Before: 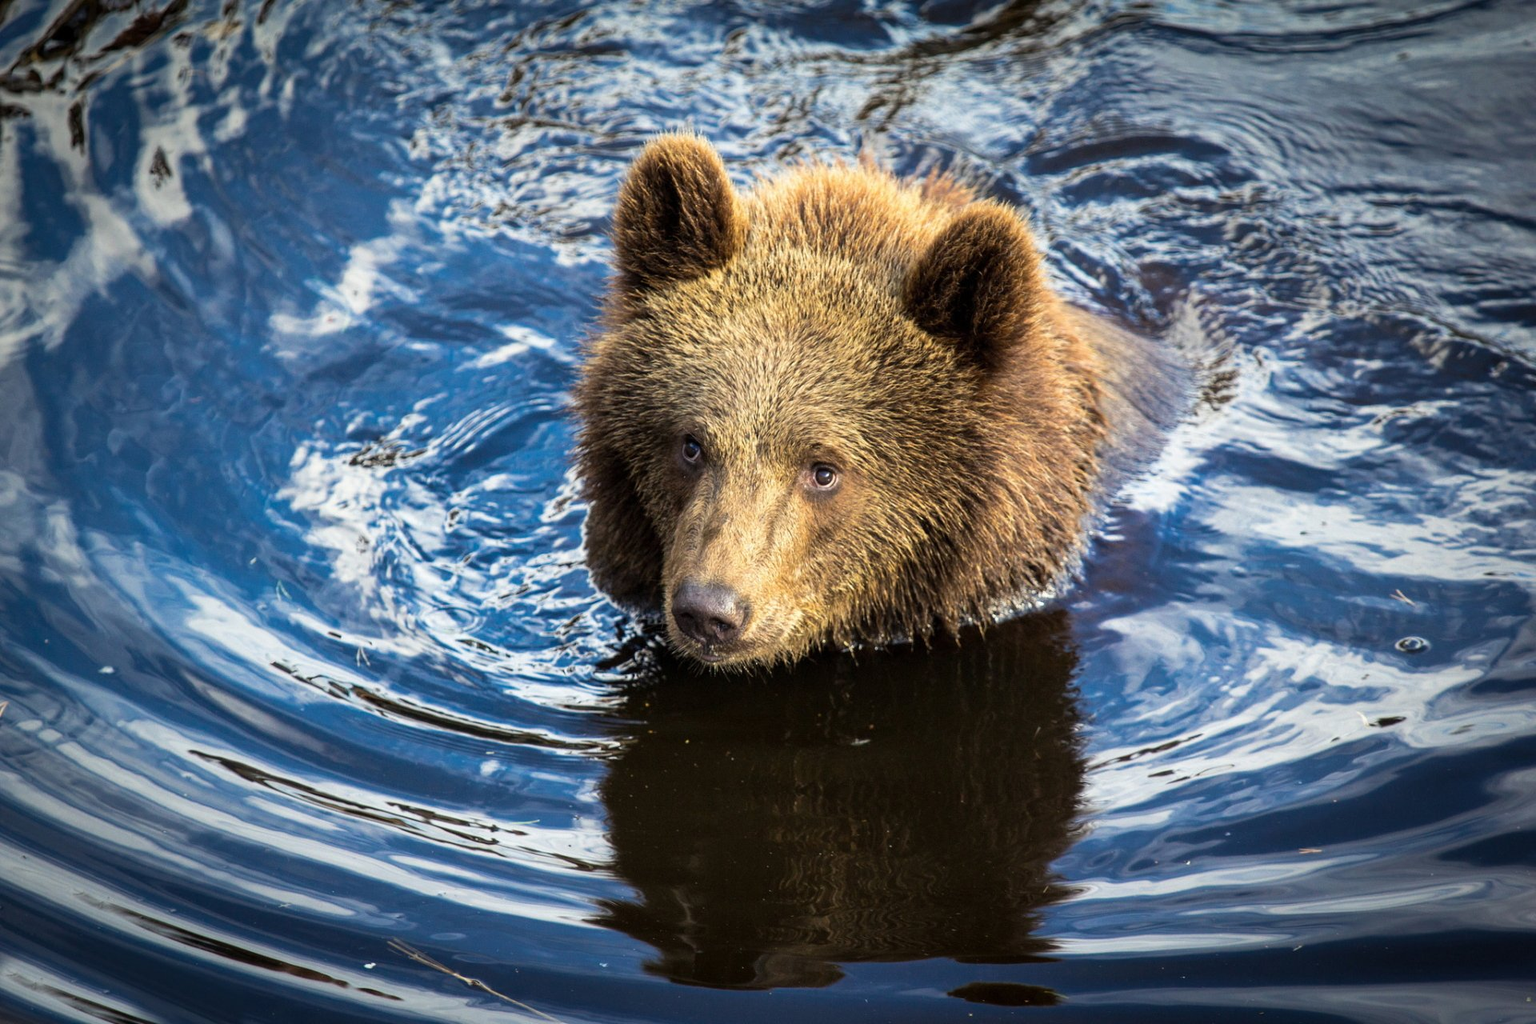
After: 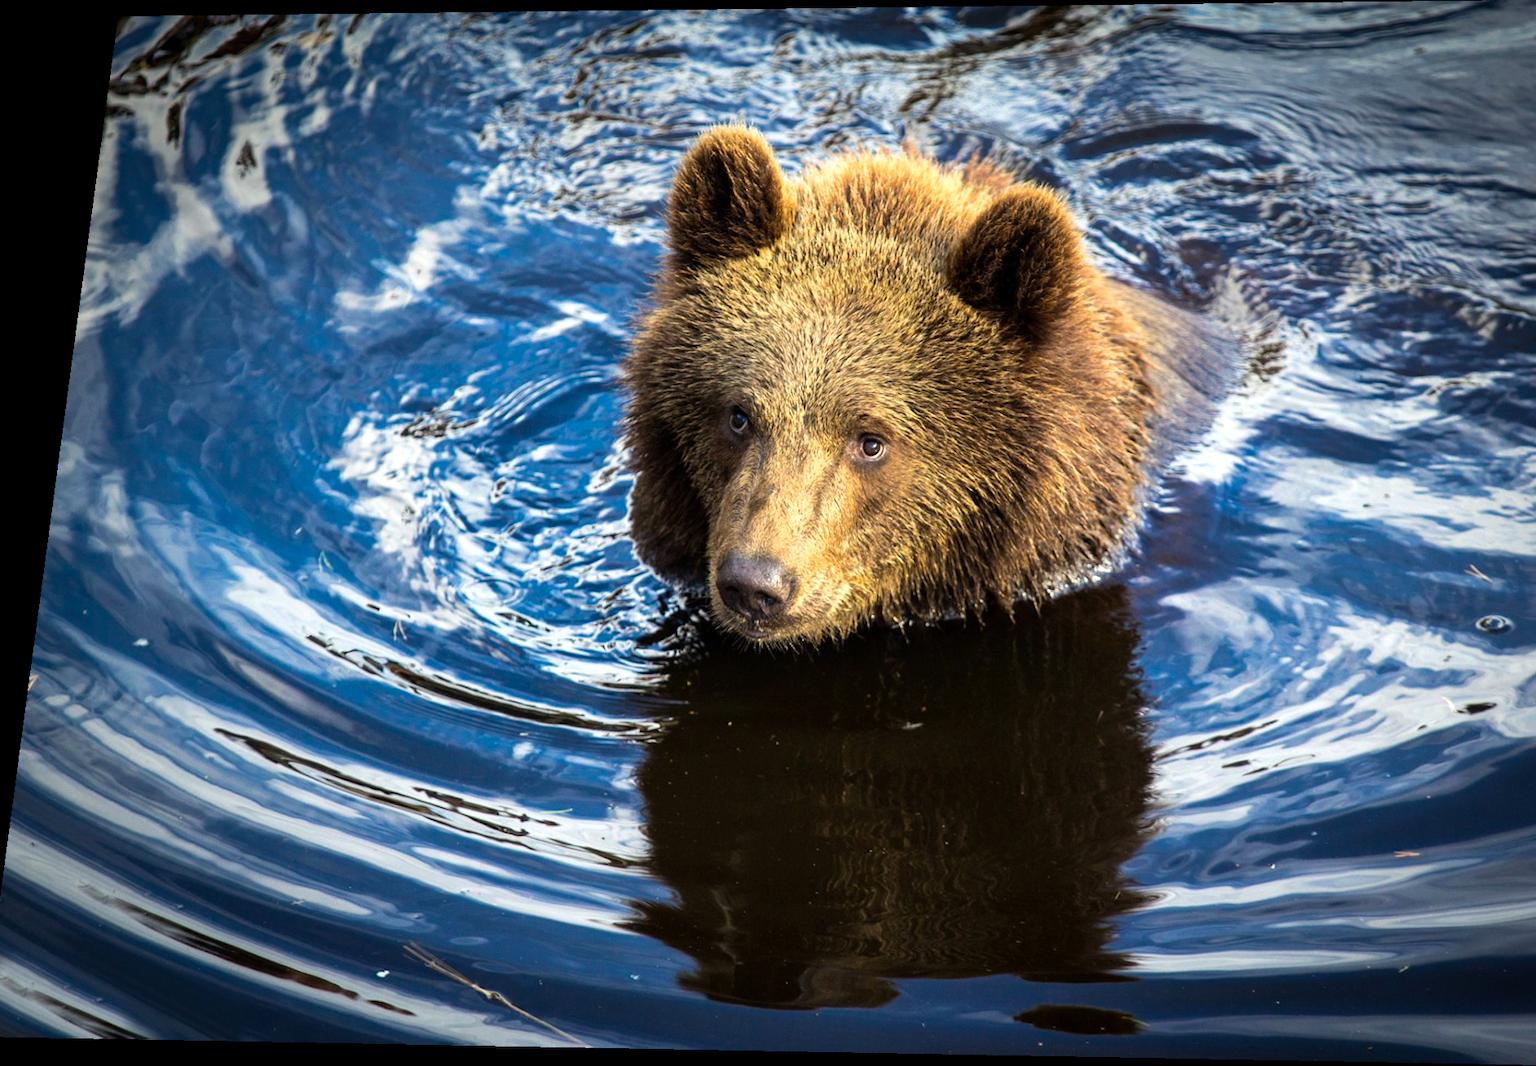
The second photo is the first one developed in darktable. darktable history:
color balance: contrast 8.5%, output saturation 105%
crop and rotate: left 1.088%, right 8.807%
rotate and perspective: rotation 0.128°, lens shift (vertical) -0.181, lens shift (horizontal) -0.044, shear 0.001, automatic cropping off
